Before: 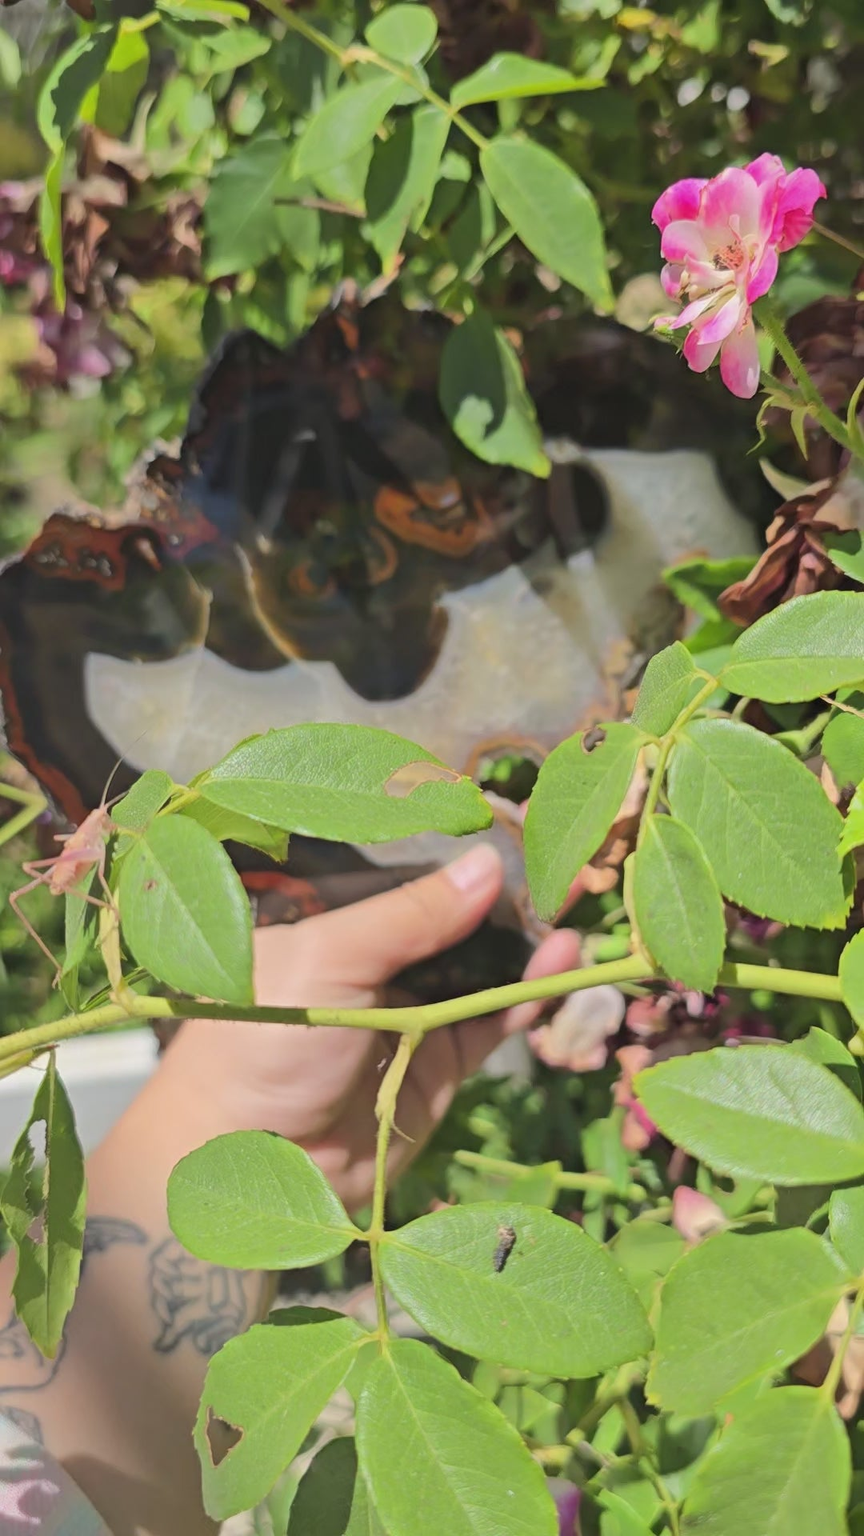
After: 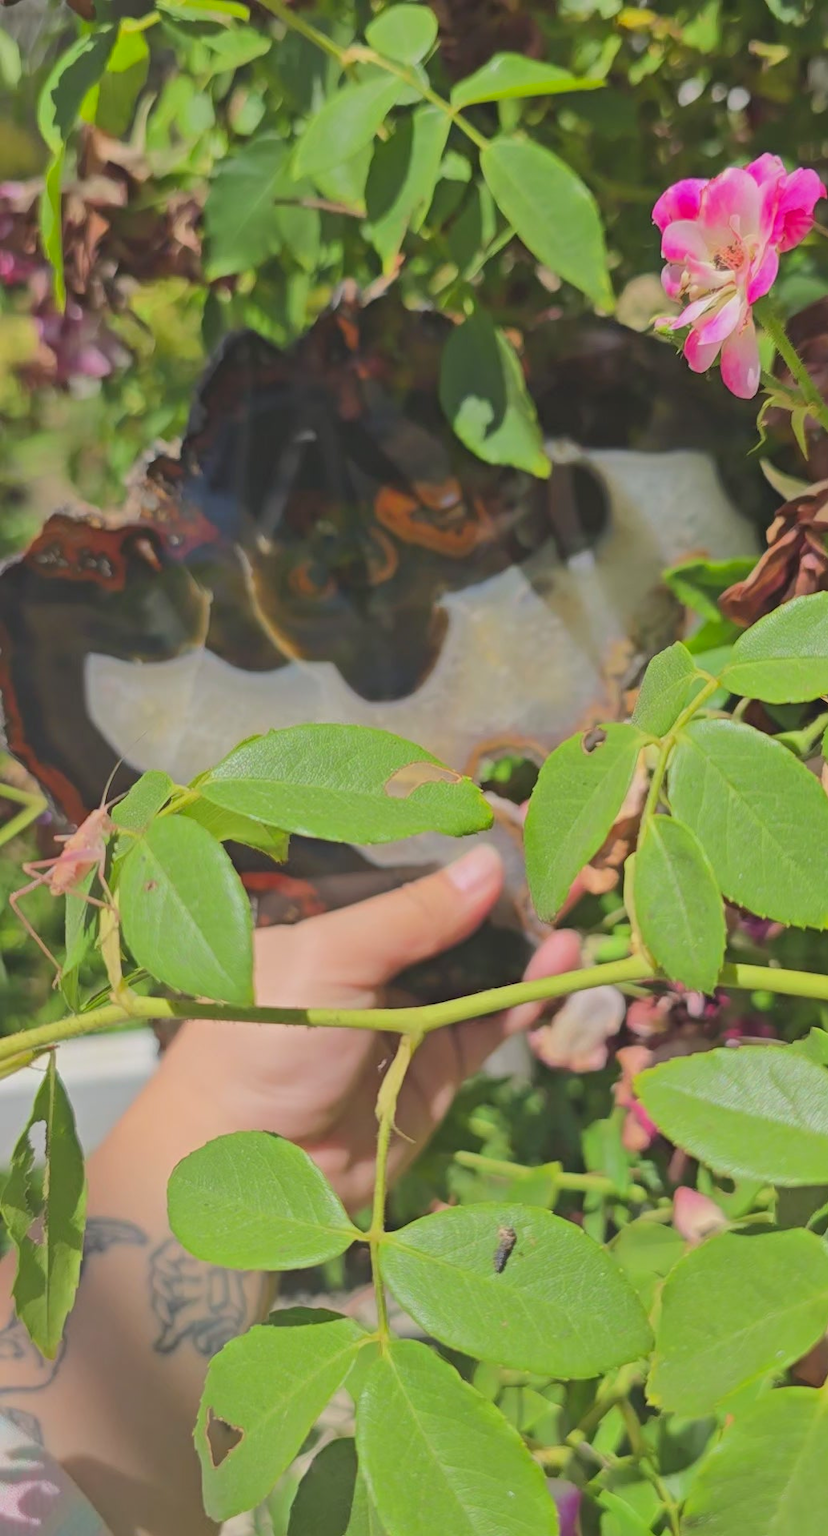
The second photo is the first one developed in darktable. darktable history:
crop: right 4.126%, bottom 0.031%
lowpass: radius 0.1, contrast 0.85, saturation 1.1, unbound 0
